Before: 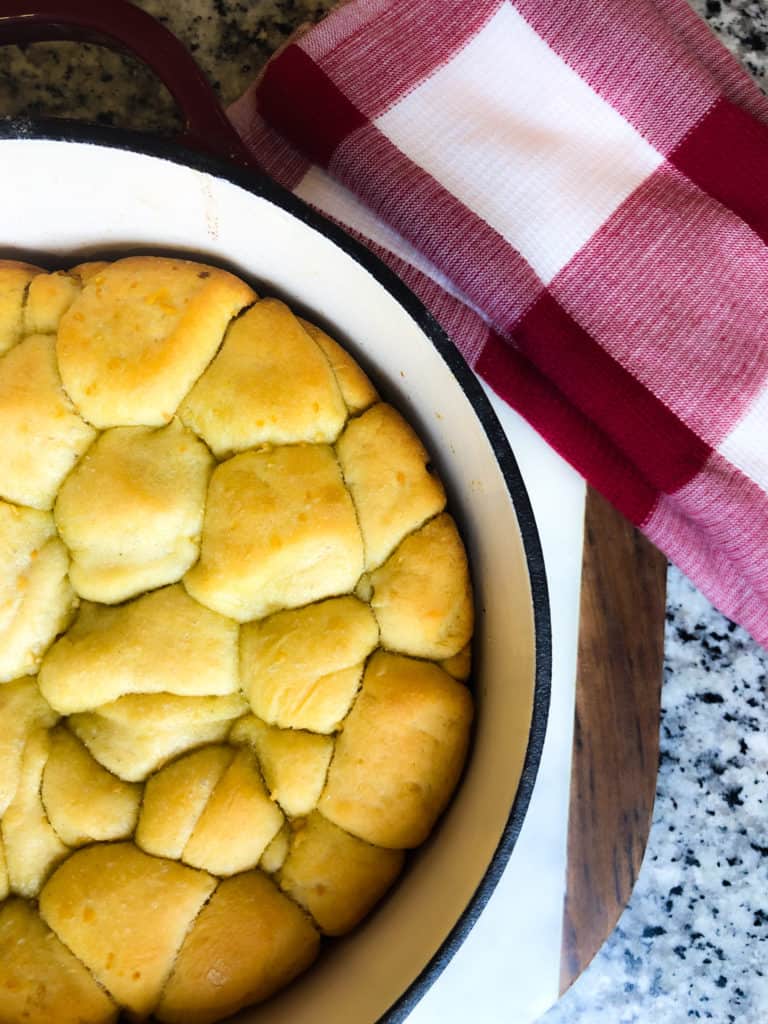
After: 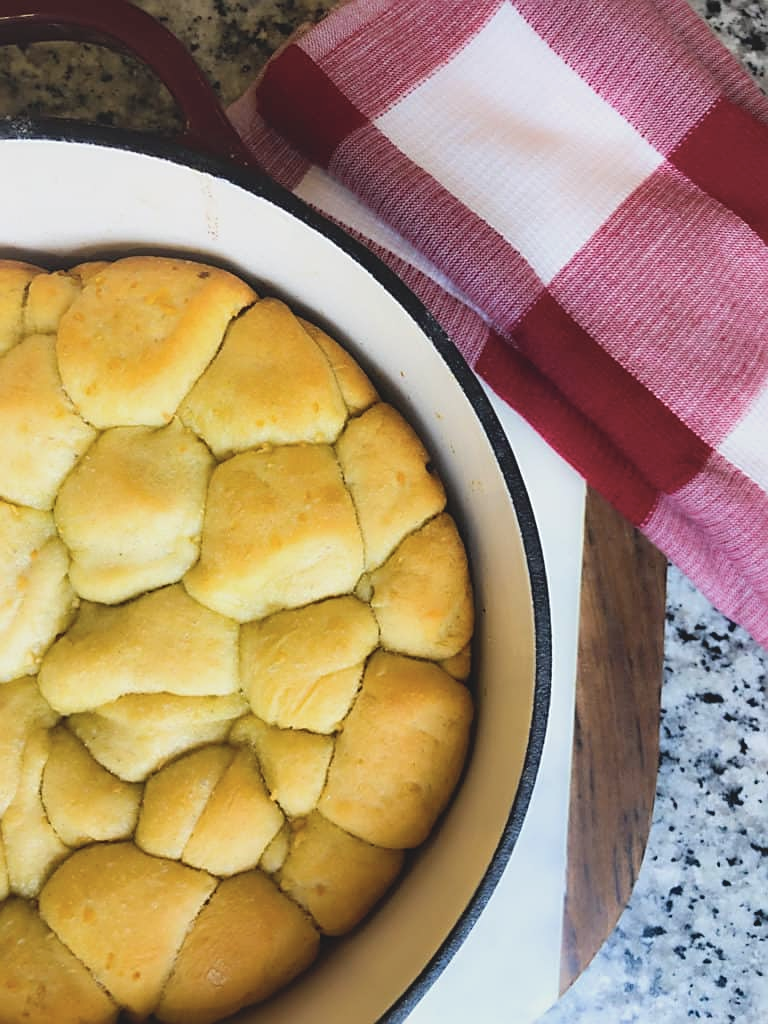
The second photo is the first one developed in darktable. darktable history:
sharpen: on, module defaults
contrast brightness saturation: contrast -0.158, brightness 0.053, saturation -0.134
